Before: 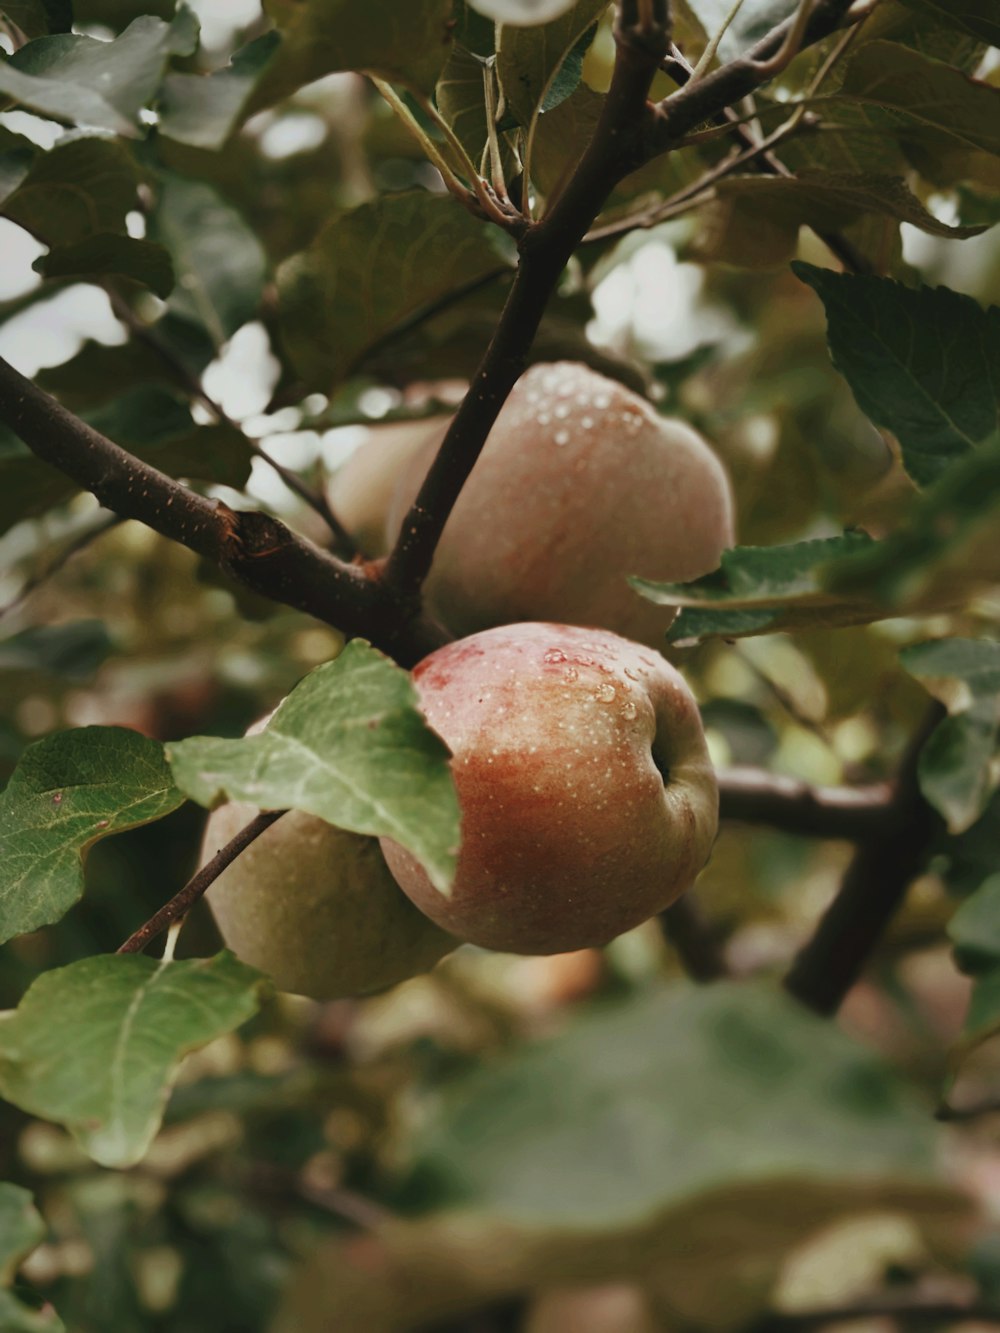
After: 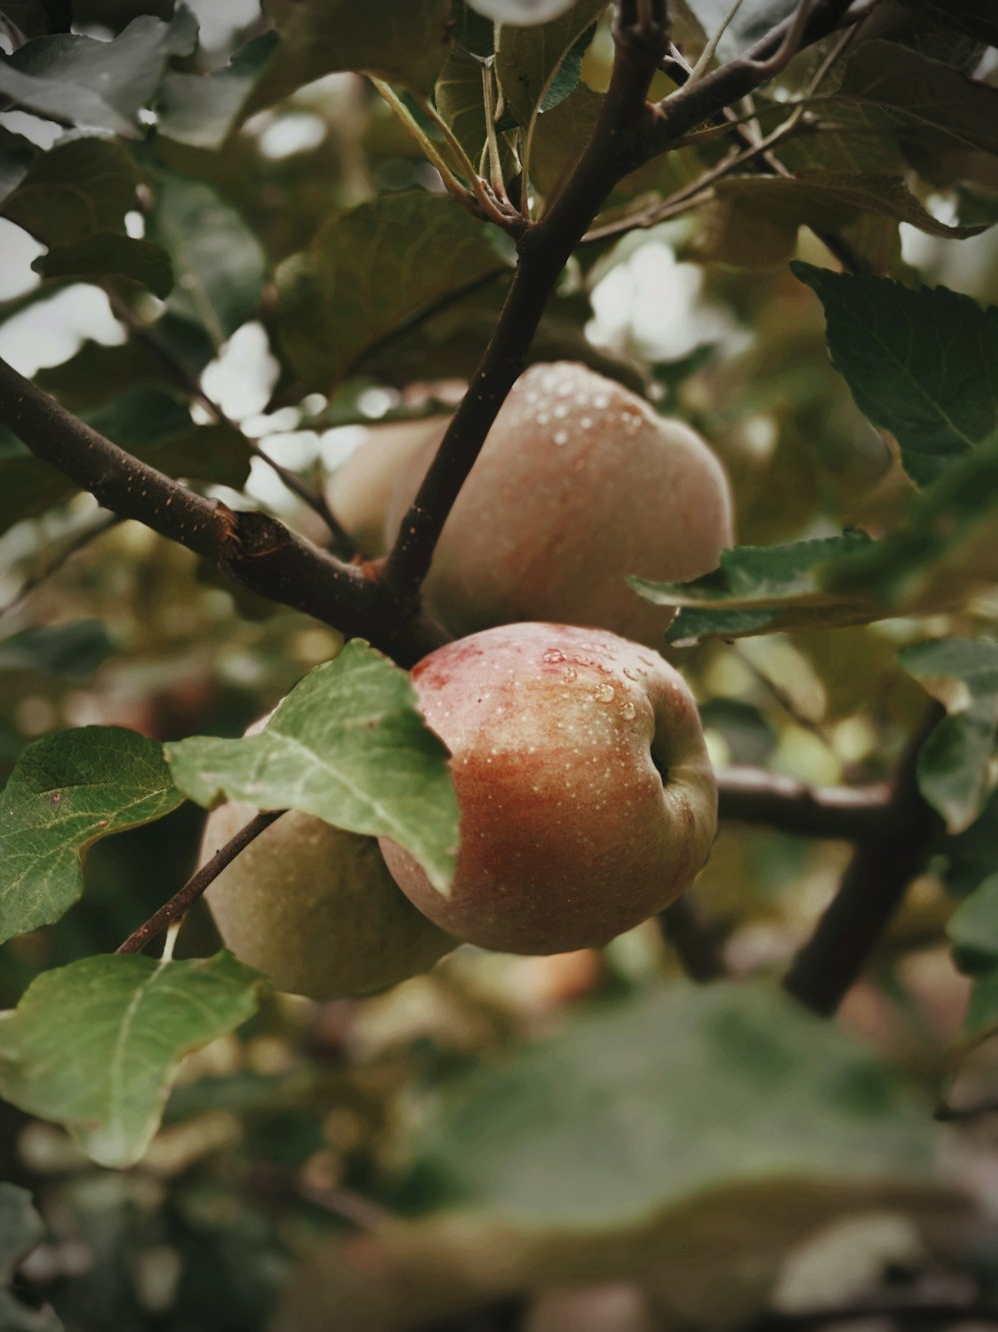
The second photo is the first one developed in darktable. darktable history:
vignetting: fall-off start 88.03%, fall-off radius 24.9%
crop and rotate: left 0.126%
